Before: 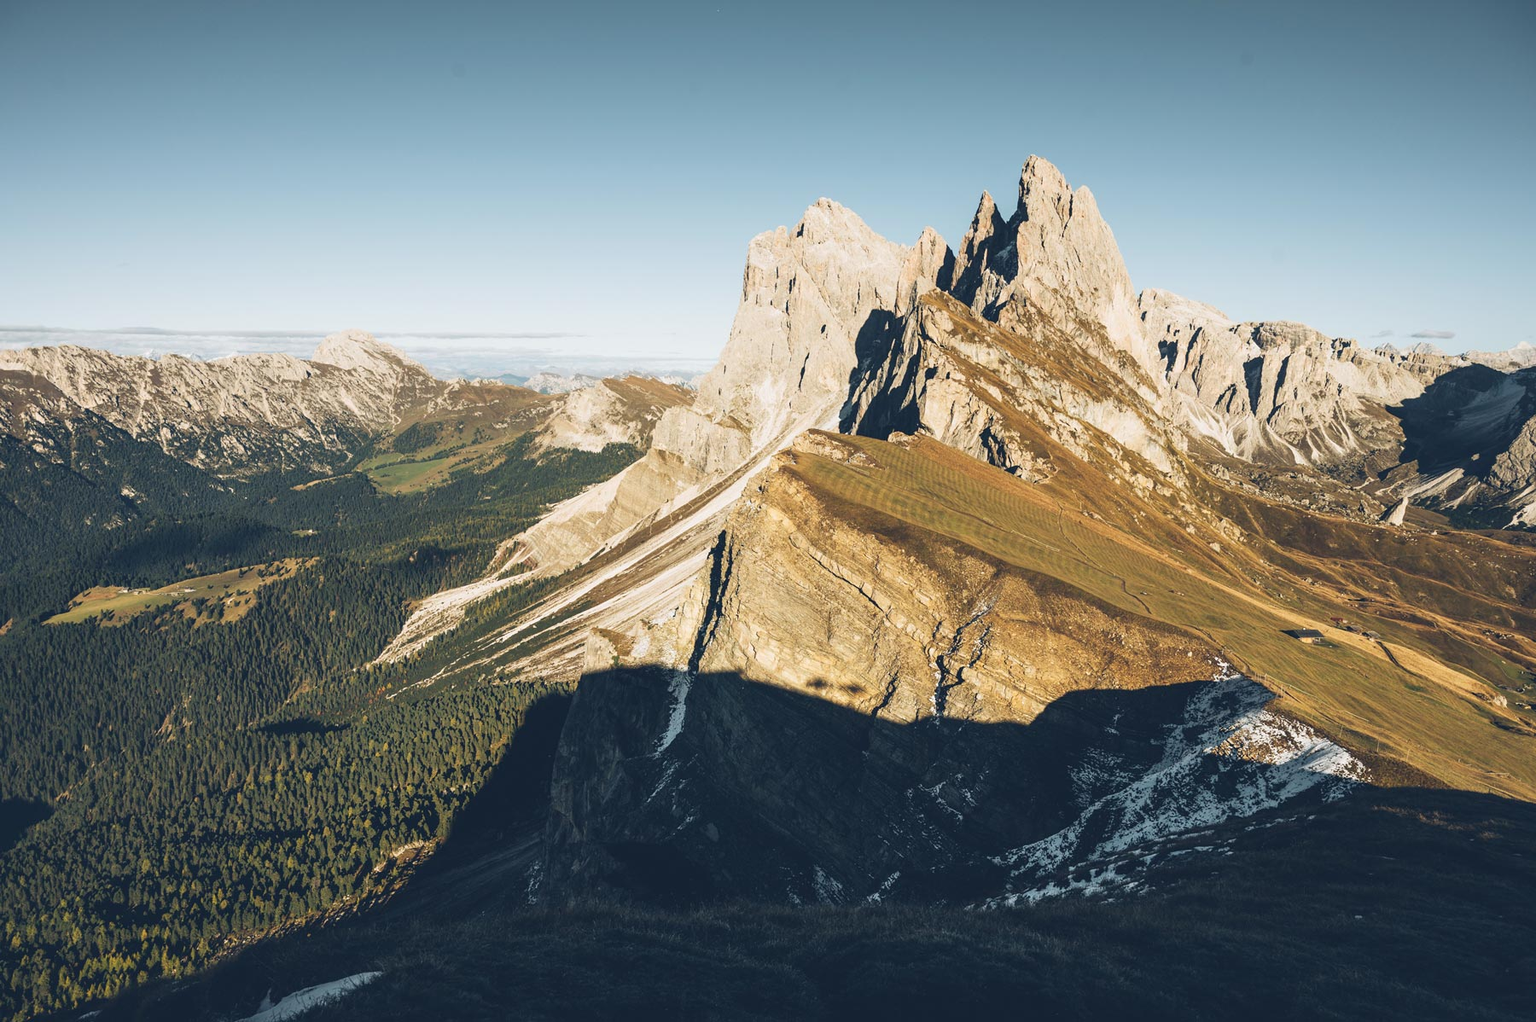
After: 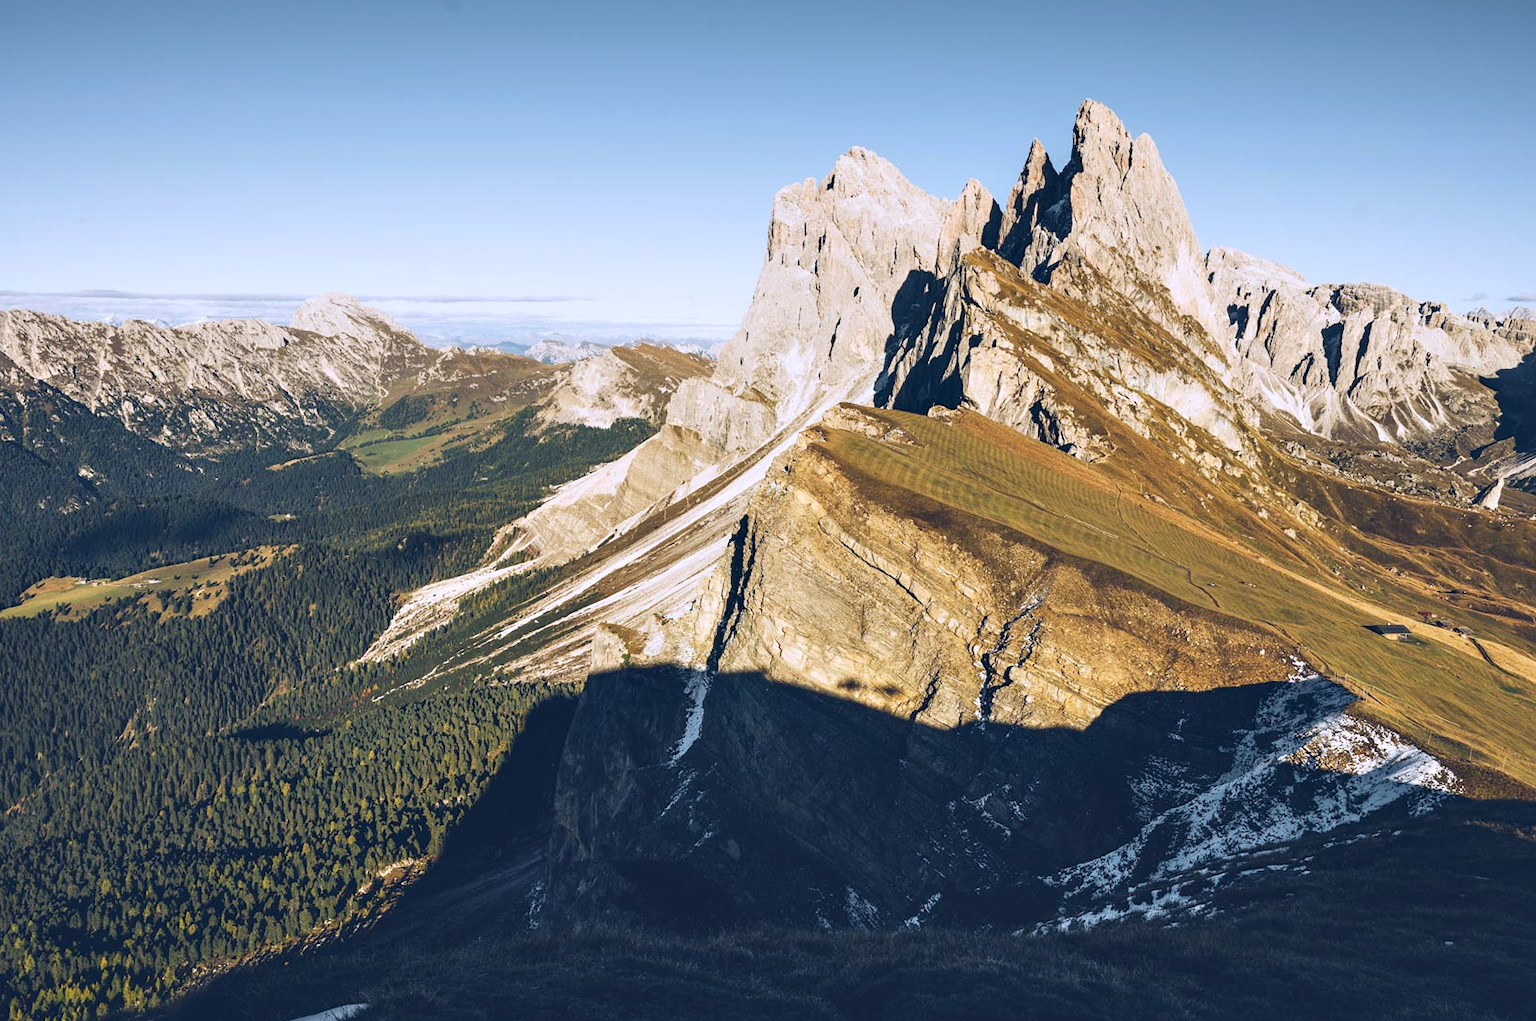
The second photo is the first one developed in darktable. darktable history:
white balance: red 0.967, blue 1.119, emerald 0.756
color correction: highlights a* 0.816, highlights b* 2.78, saturation 1.1
crop: left 3.305%, top 6.436%, right 6.389%, bottom 3.258%
contrast equalizer: octaves 7, y [[0.6 ×6], [0.55 ×6], [0 ×6], [0 ×6], [0 ×6]], mix 0.29
